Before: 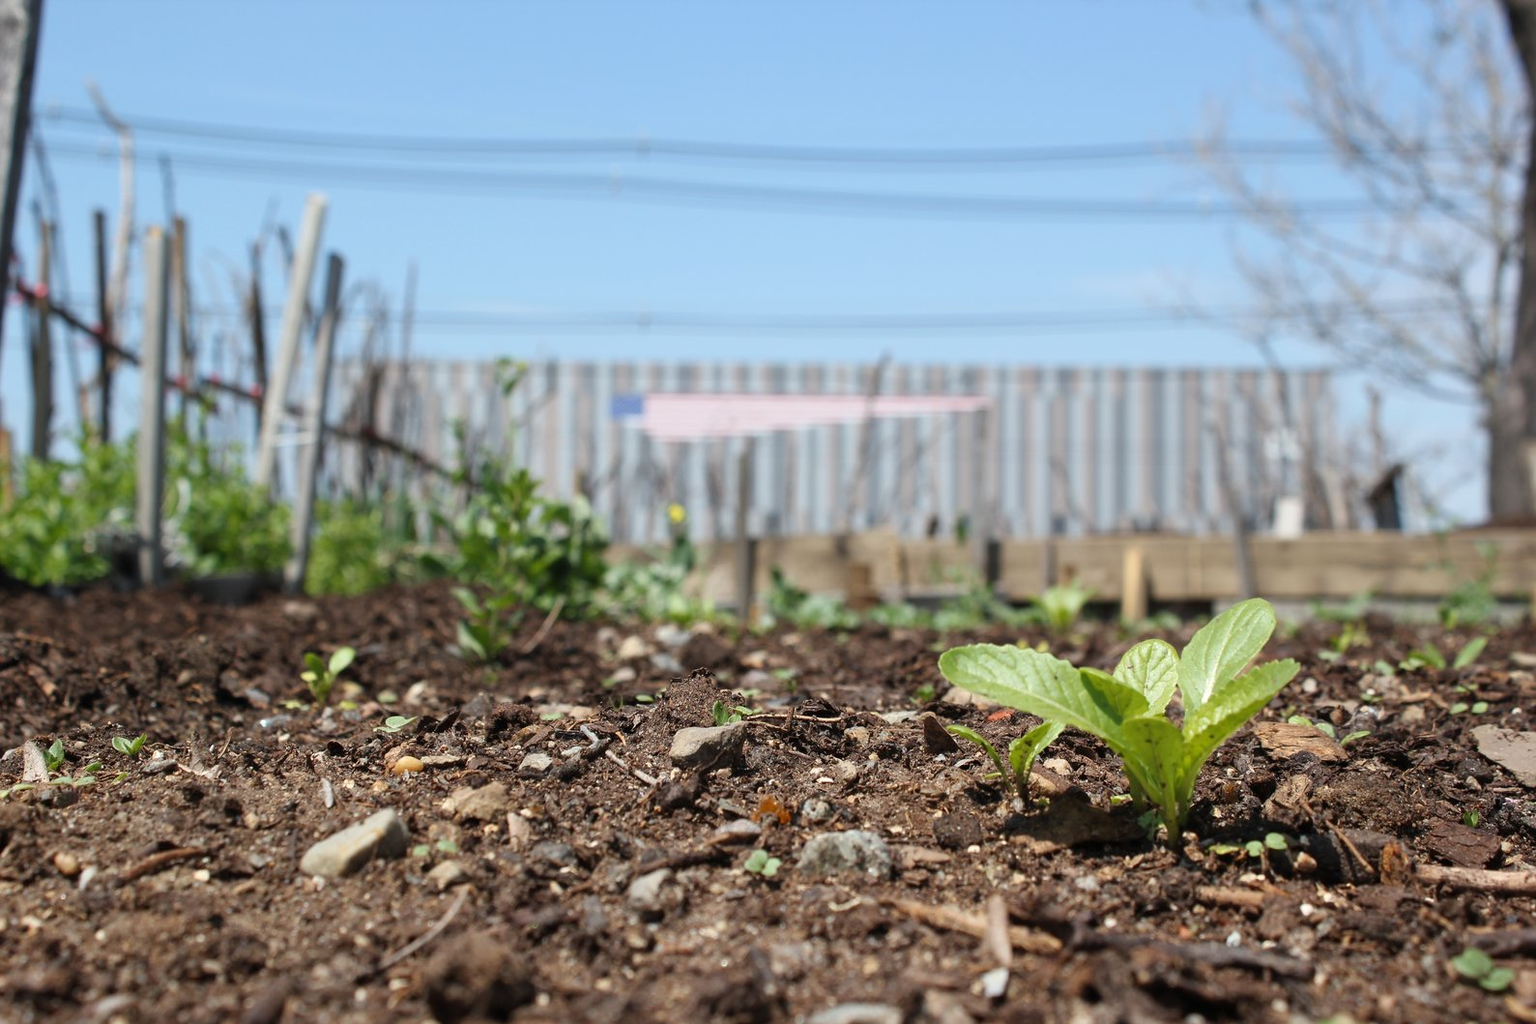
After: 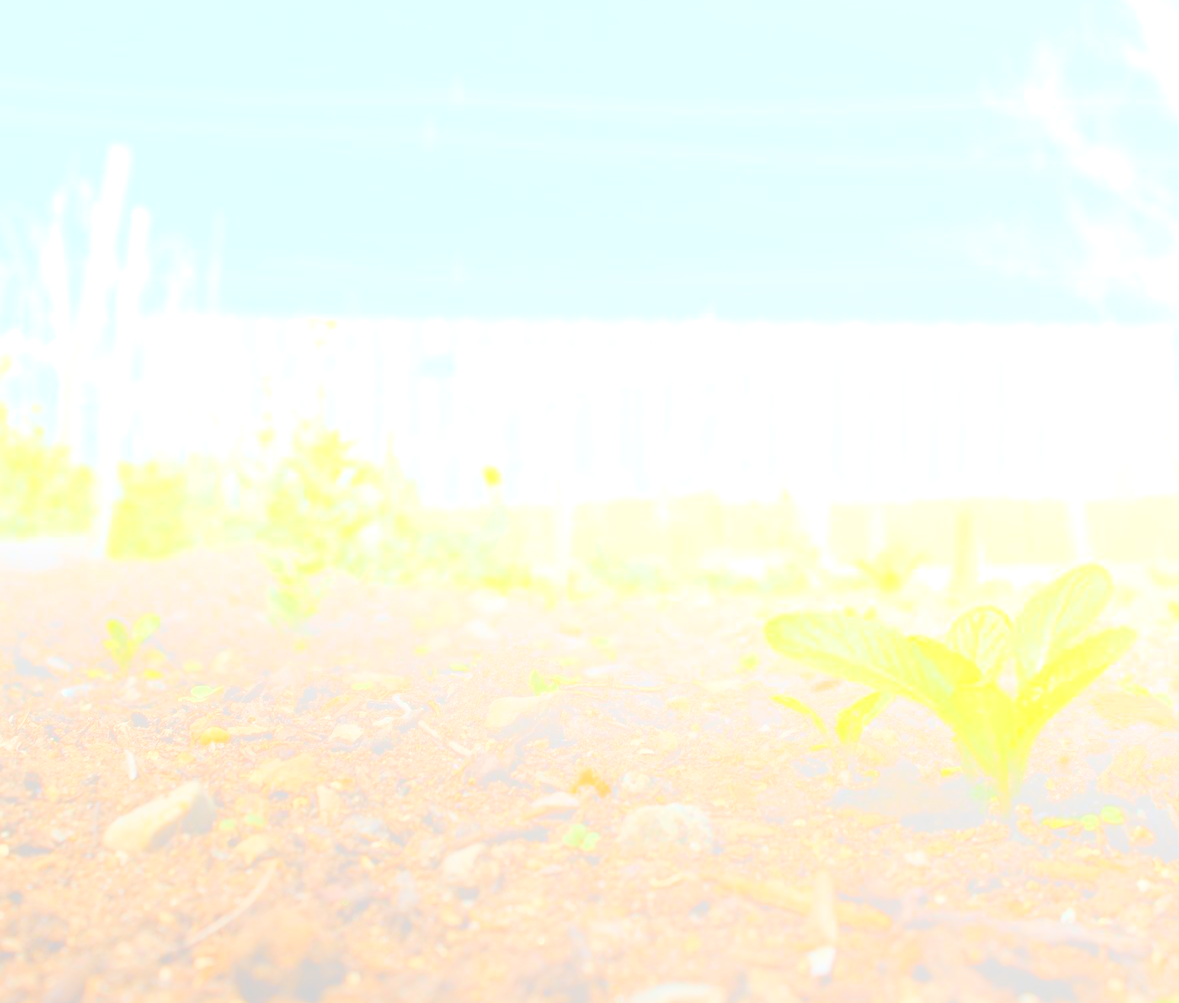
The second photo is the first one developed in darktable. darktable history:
crop and rotate: left 13.15%, top 5.251%, right 12.609%
color contrast: green-magenta contrast 0.85, blue-yellow contrast 1.25, unbound 0
bloom: size 85%, threshold 5%, strength 85%
